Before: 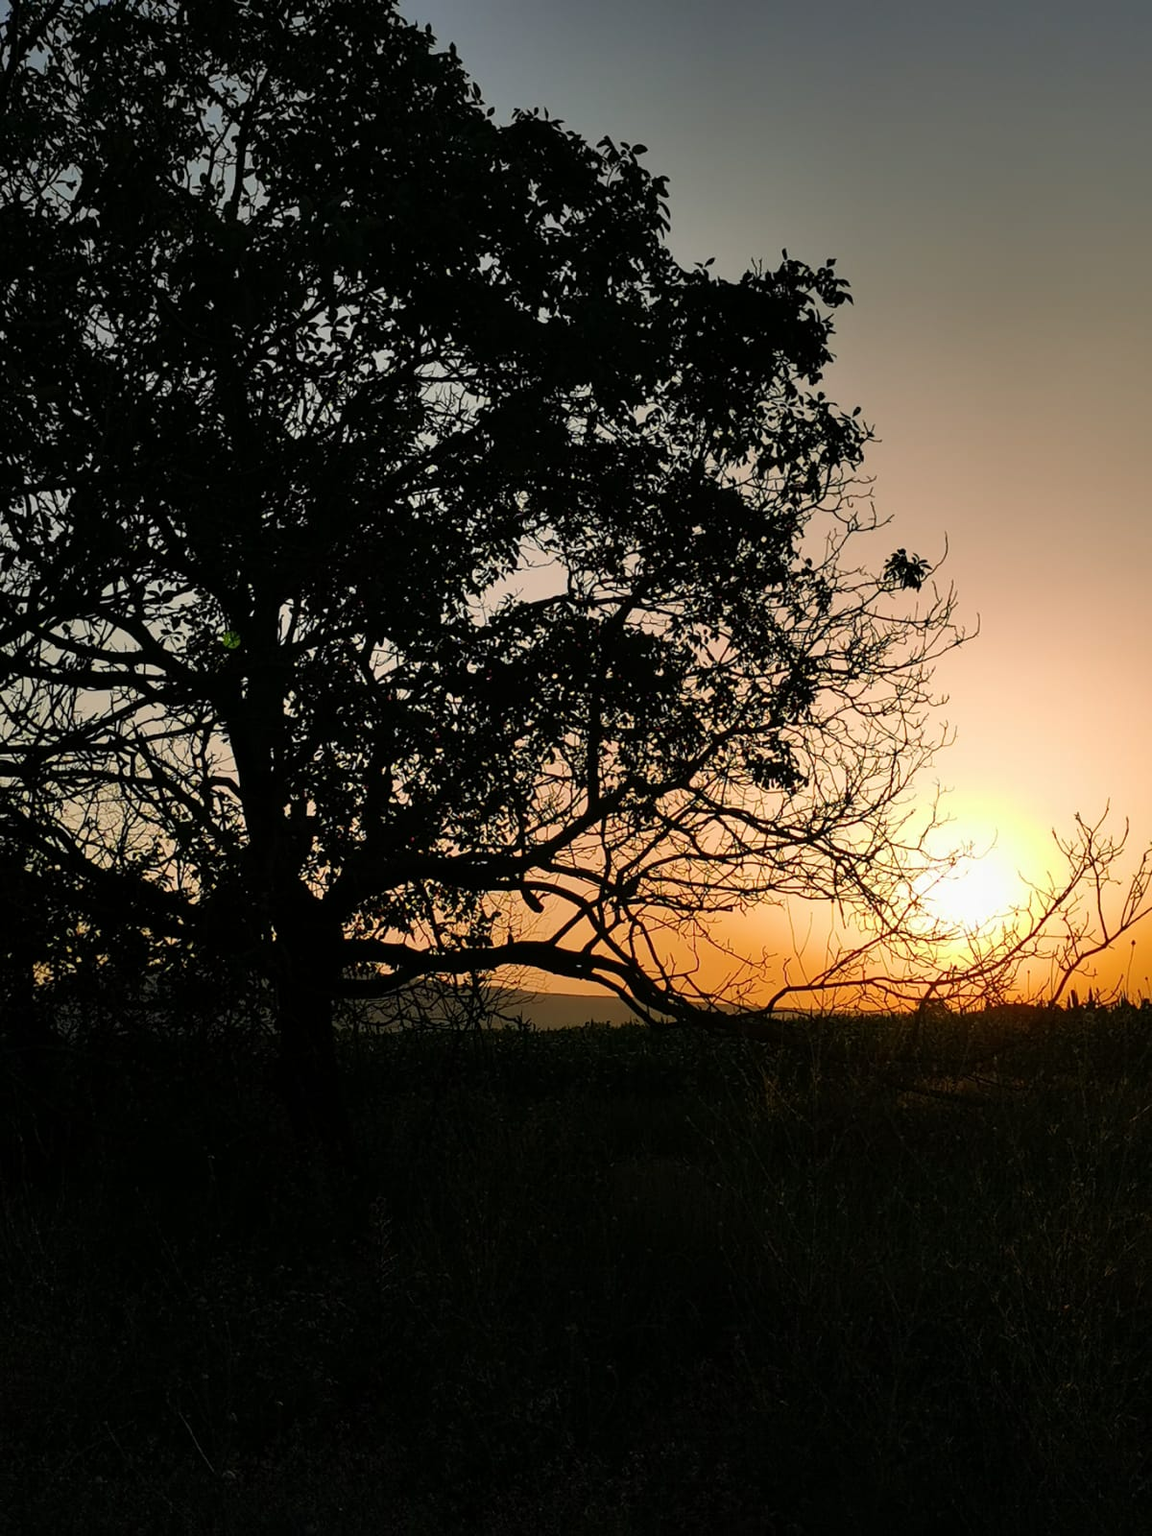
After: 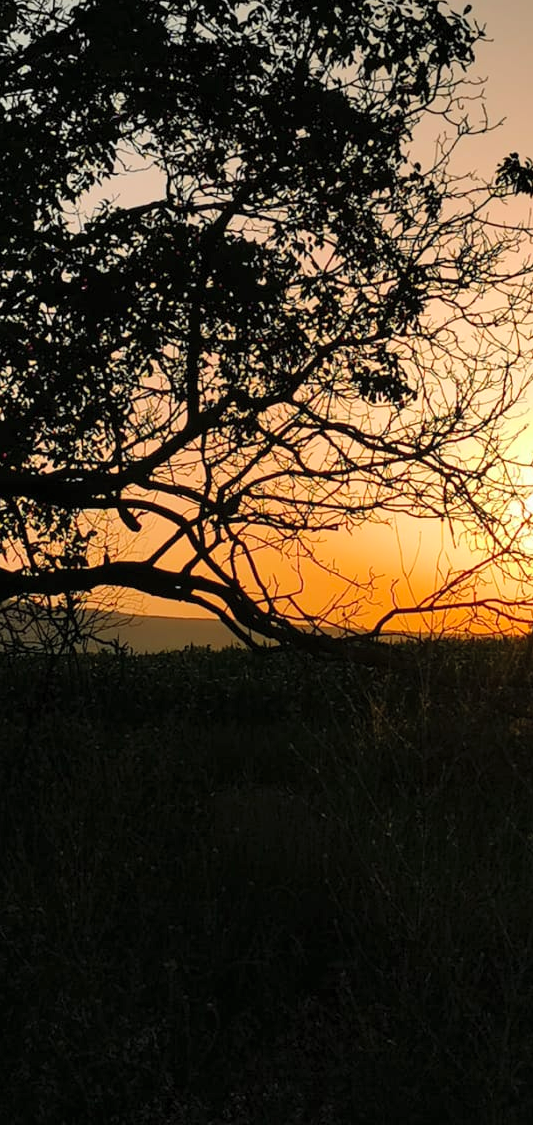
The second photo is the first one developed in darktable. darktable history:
crop: left 35.432%, top 26.233%, right 20.145%, bottom 3.432%
contrast brightness saturation: brightness 0.09, saturation 0.19
